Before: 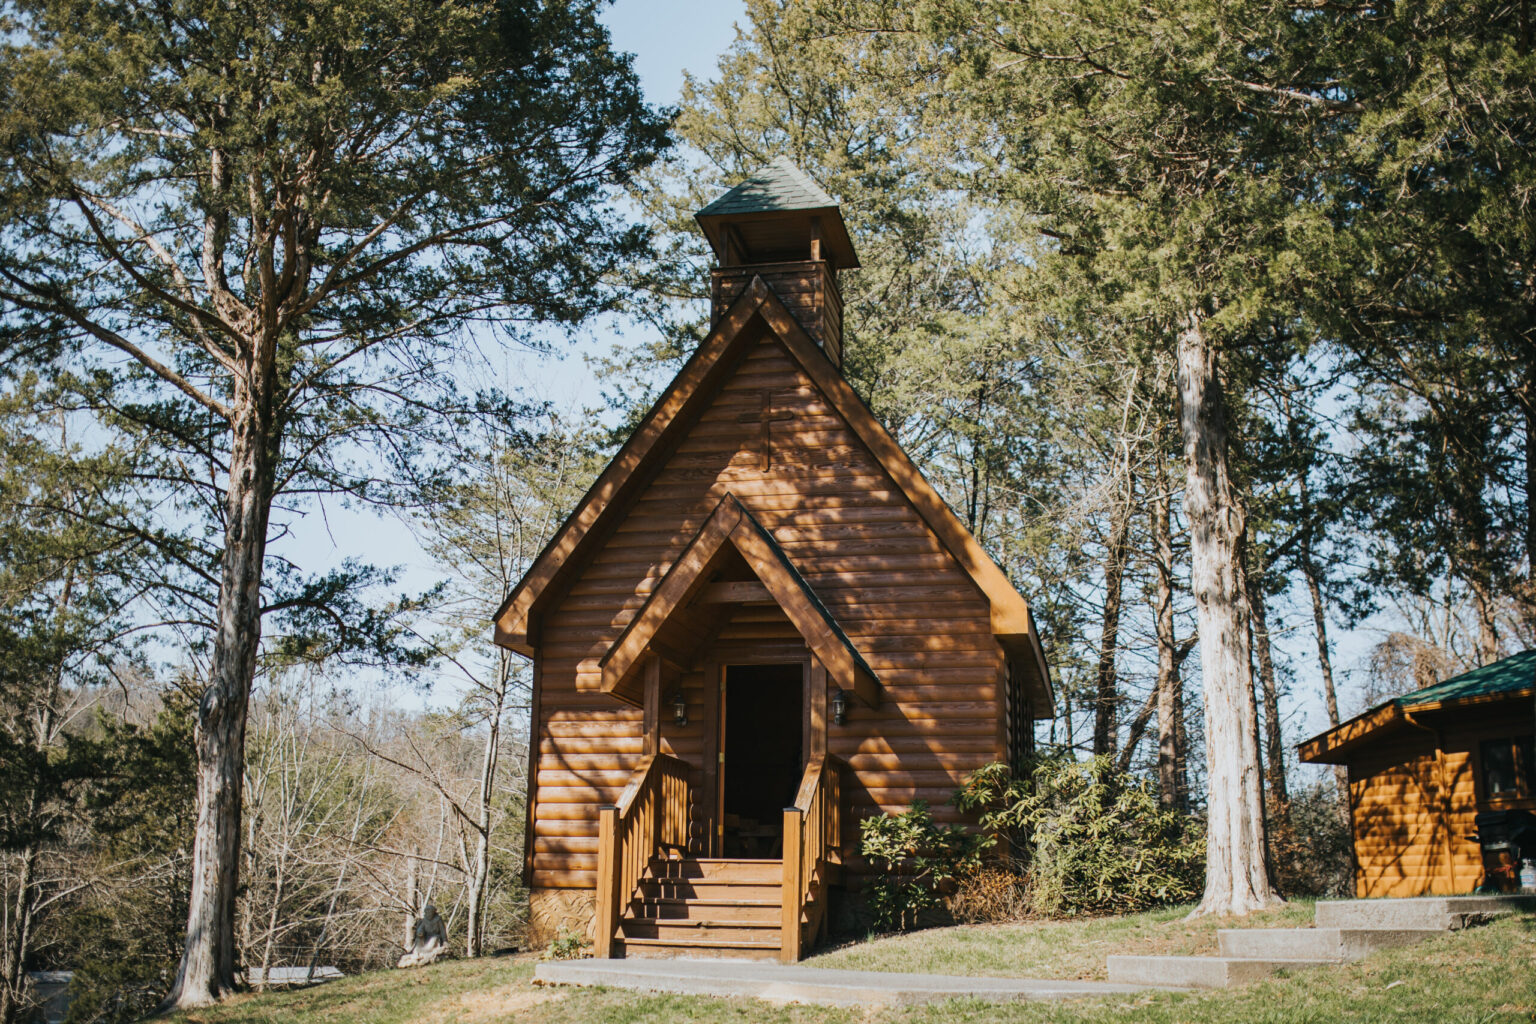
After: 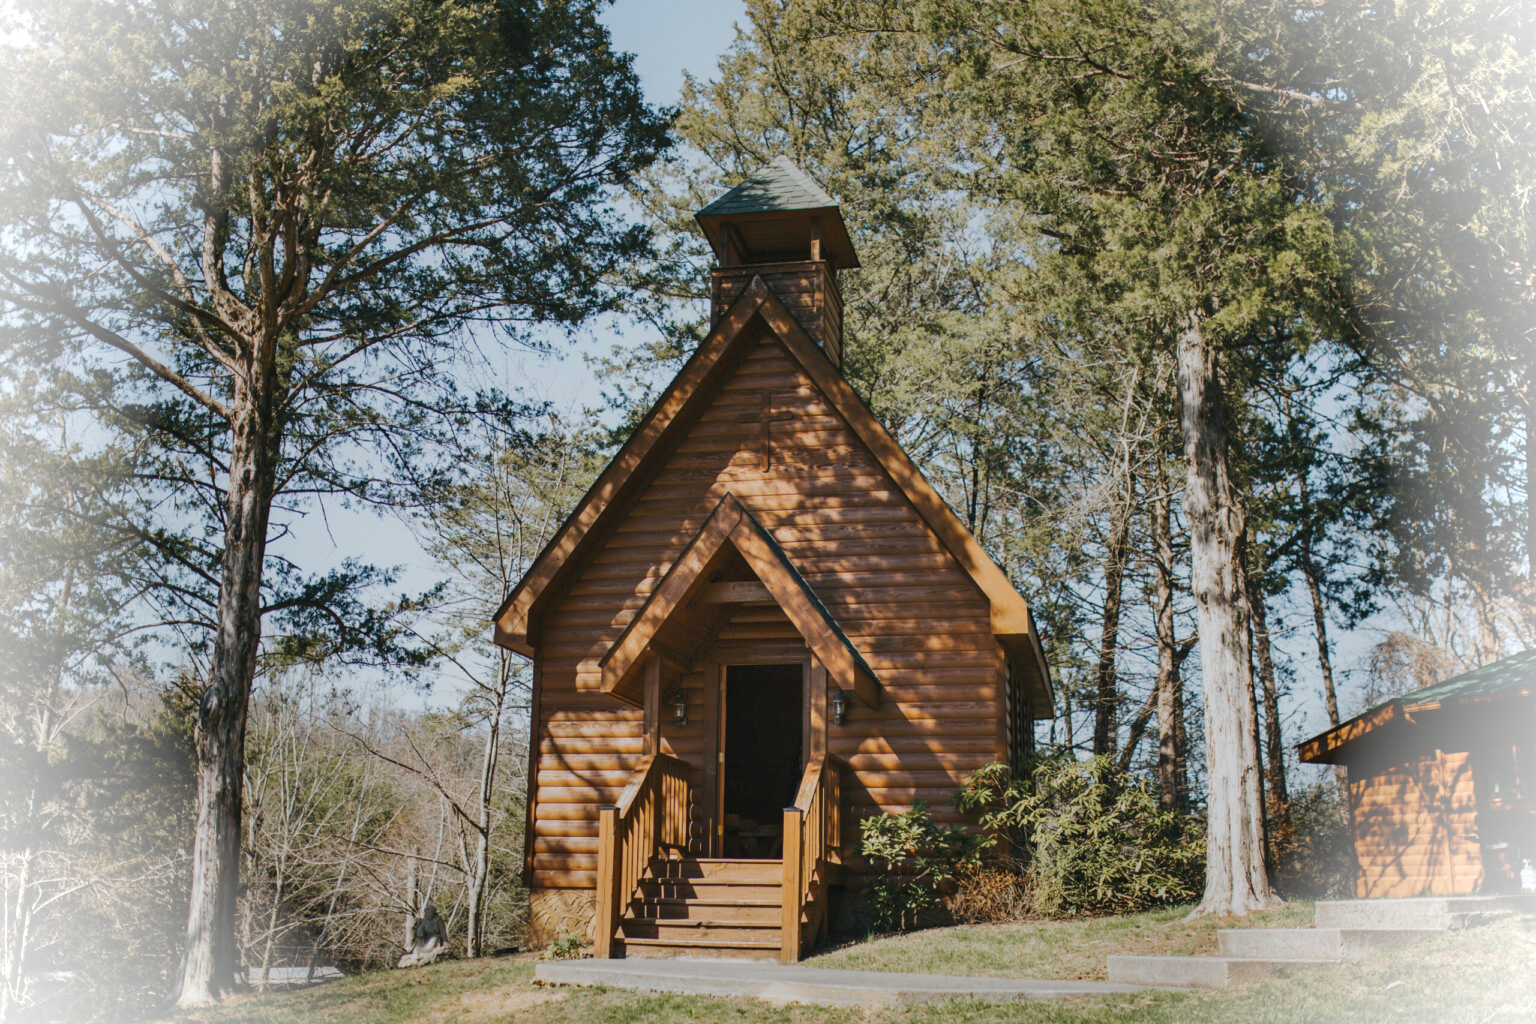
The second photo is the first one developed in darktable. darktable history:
vignetting: brightness 0.992, saturation -0.491
shadows and highlights: shadows 59.11, soften with gaussian
tone equalizer: -8 EV 0.253 EV, -7 EV 0.446 EV, -6 EV 0.438 EV, -5 EV 0.277 EV, -3 EV -0.246 EV, -2 EV -0.391 EV, -1 EV -0.412 EV, +0 EV -0.236 EV
